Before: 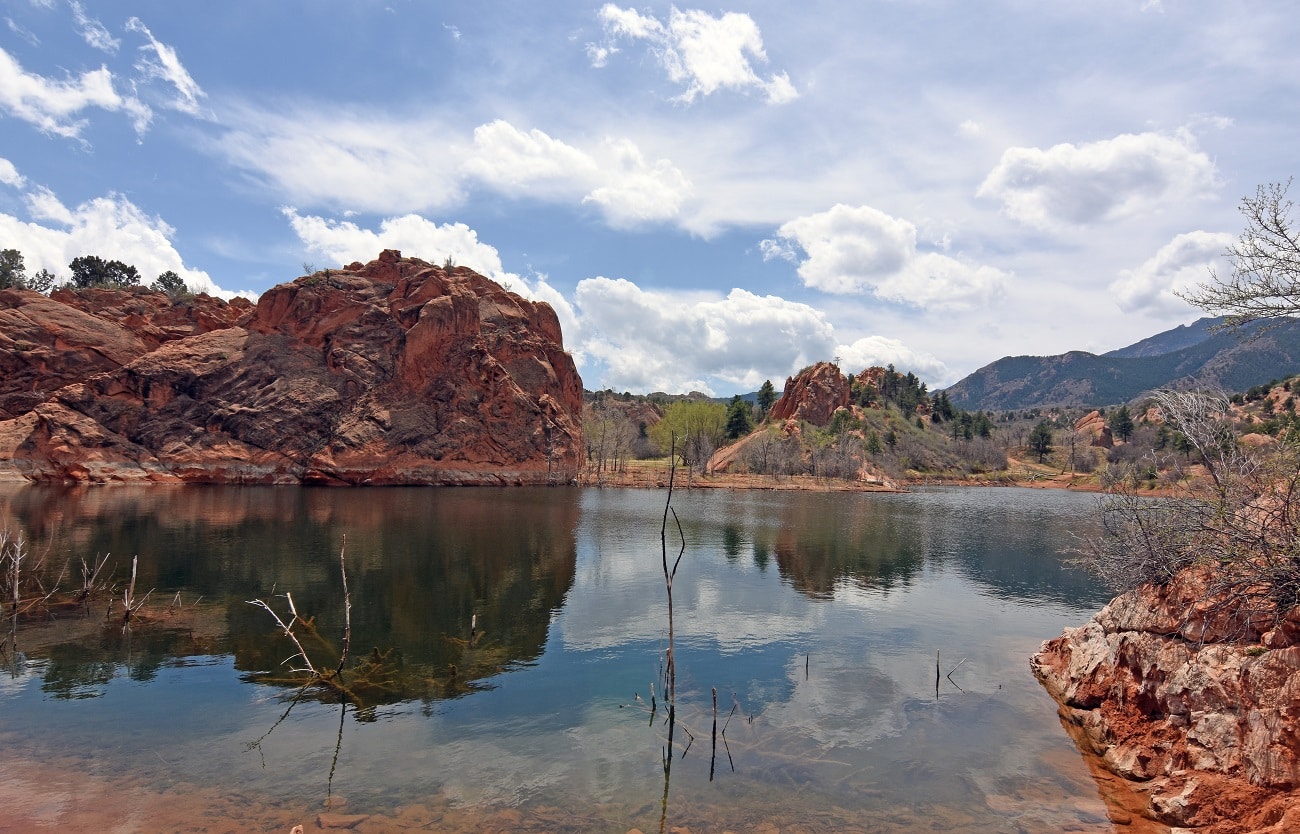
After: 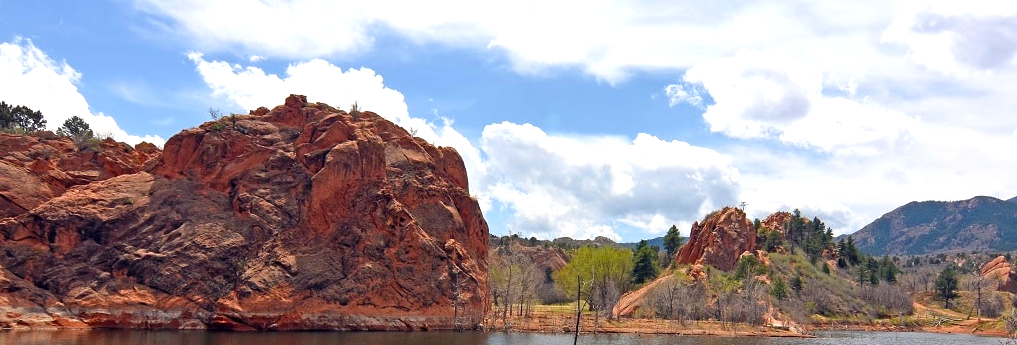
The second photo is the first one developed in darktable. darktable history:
crop: left 7.264%, top 18.622%, right 14.442%, bottom 39.98%
color balance rgb: linear chroma grading › global chroma 14.391%, perceptual saturation grading › global saturation 2.051%, perceptual saturation grading › highlights -1.671%, perceptual saturation grading › mid-tones 3.52%, perceptual saturation grading › shadows 8.745%, perceptual brilliance grading › global brilliance 11.137%, global vibrance 20%
